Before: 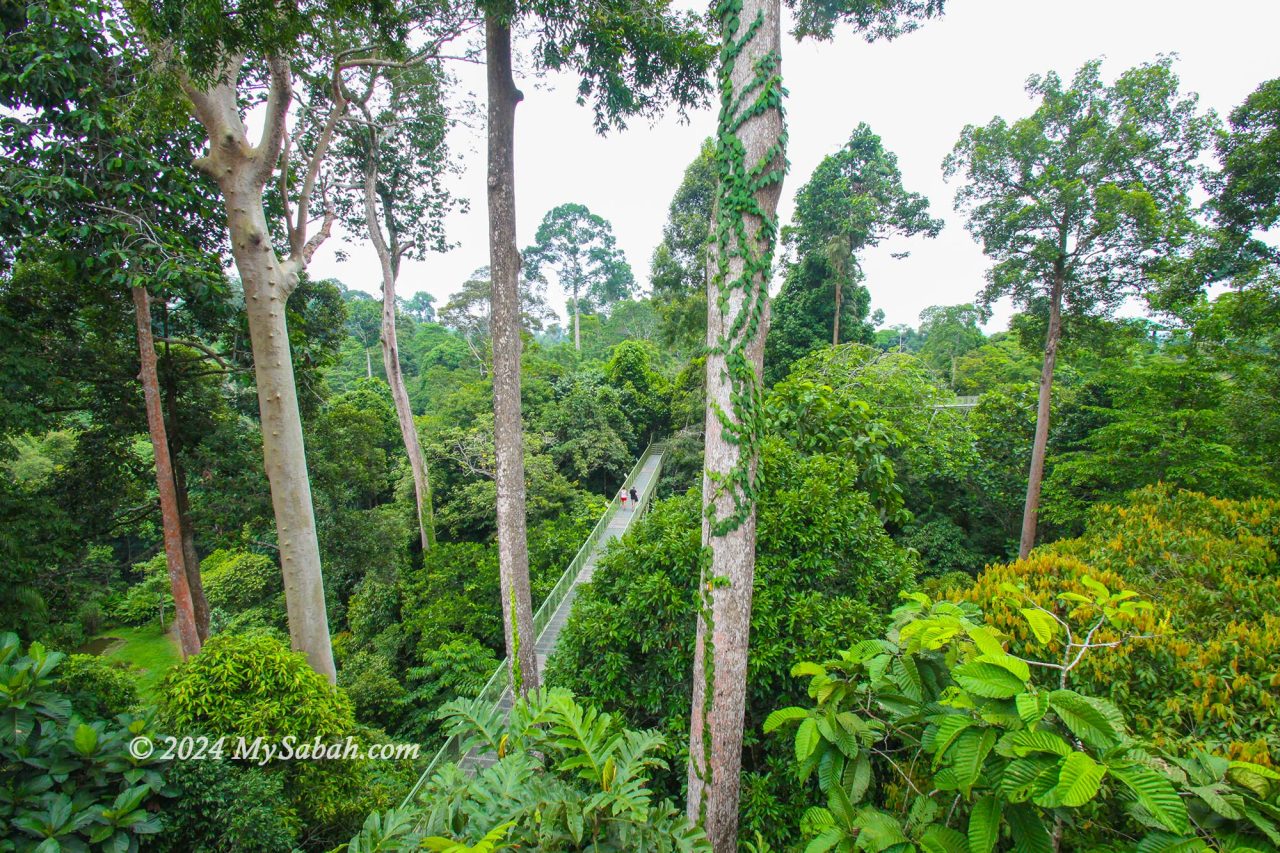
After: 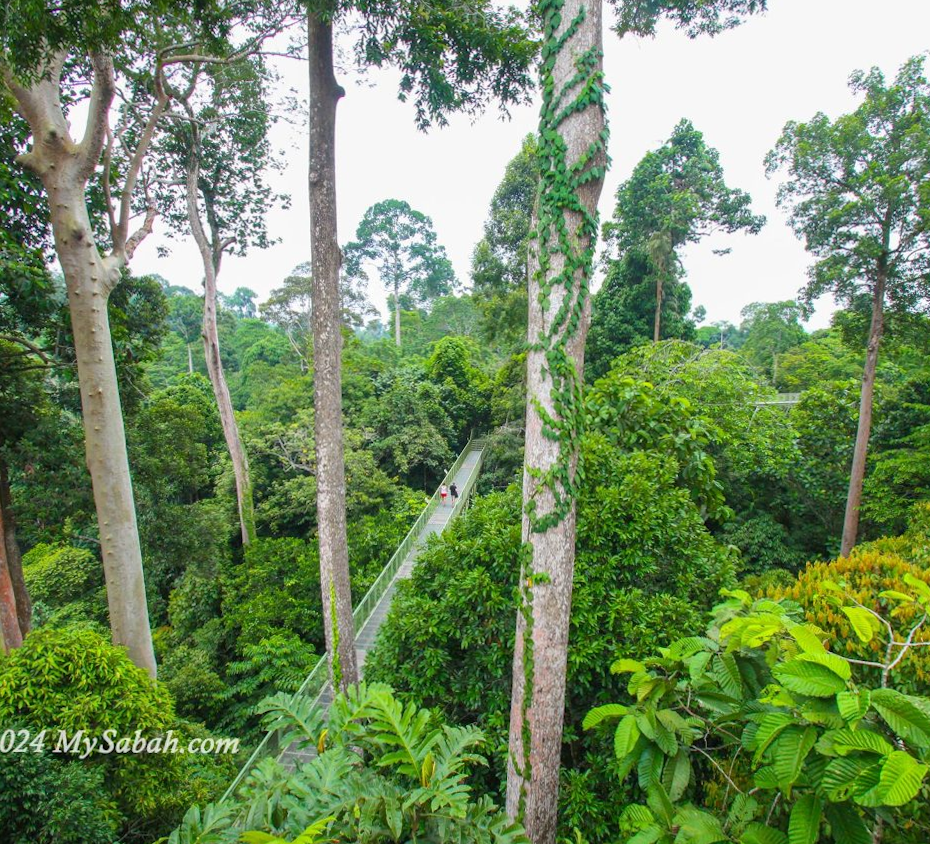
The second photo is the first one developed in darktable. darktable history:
crop: left 13.443%, right 13.31%
rotate and perspective: rotation 0.192°, lens shift (horizontal) -0.015, crop left 0.005, crop right 0.996, crop top 0.006, crop bottom 0.99
